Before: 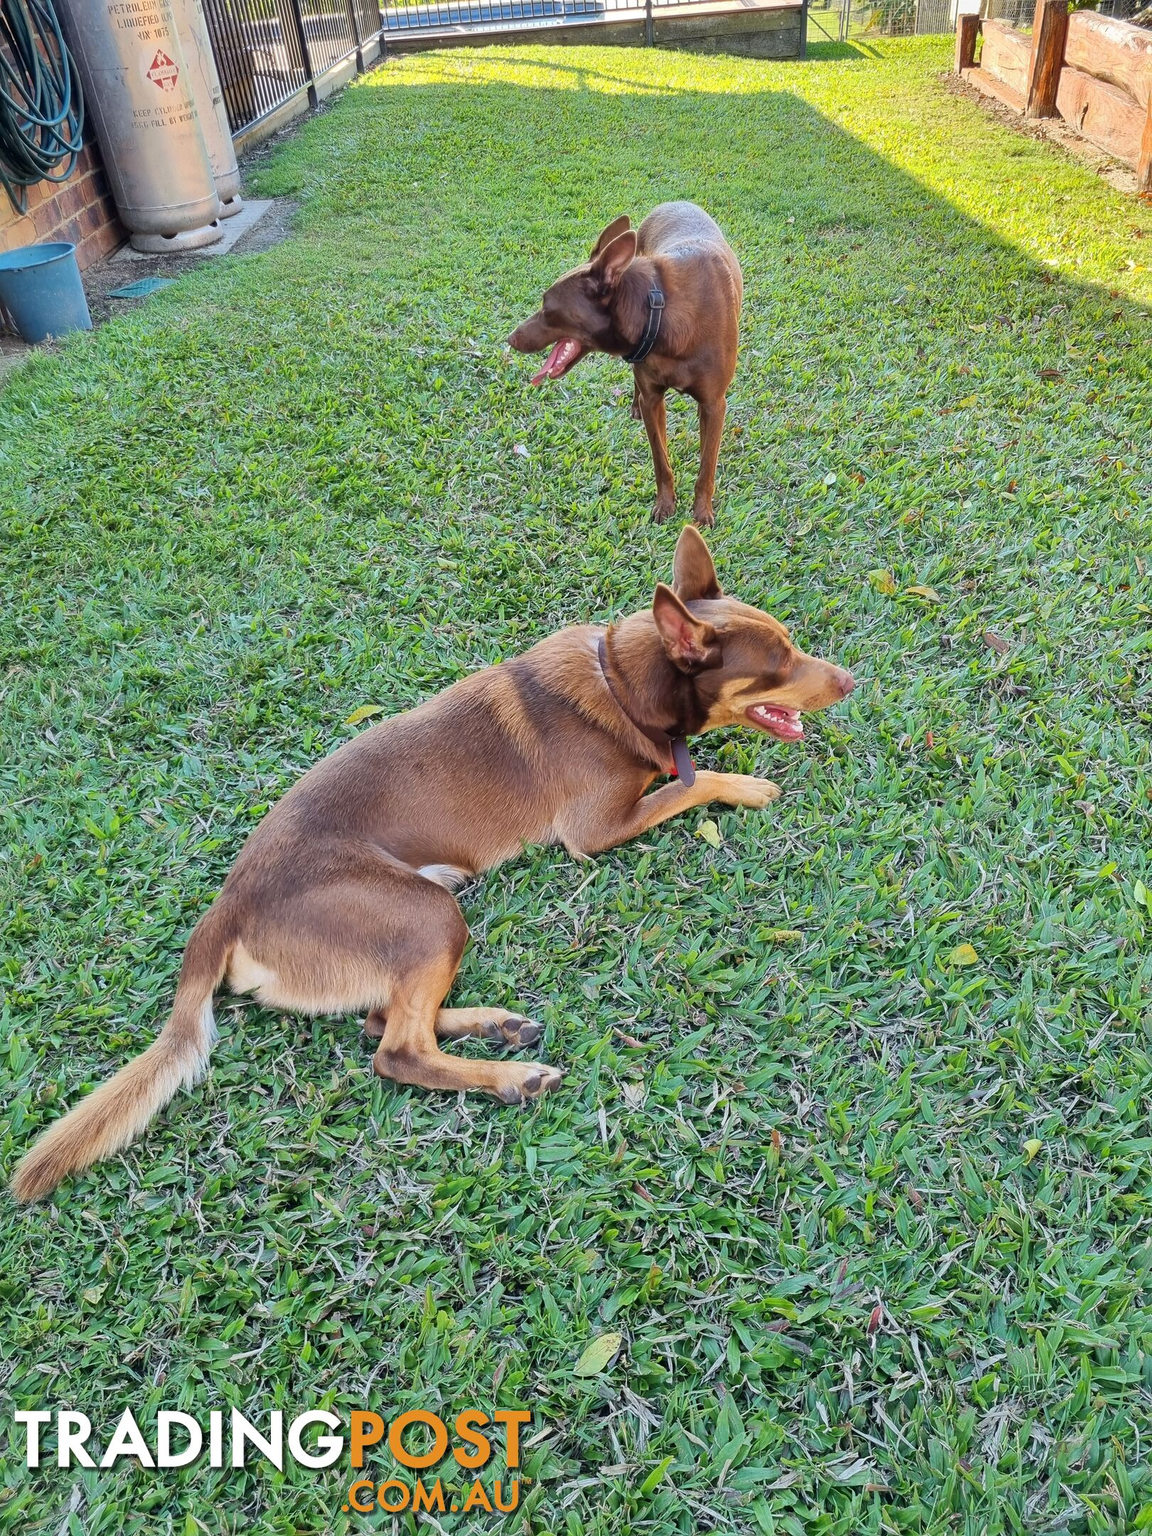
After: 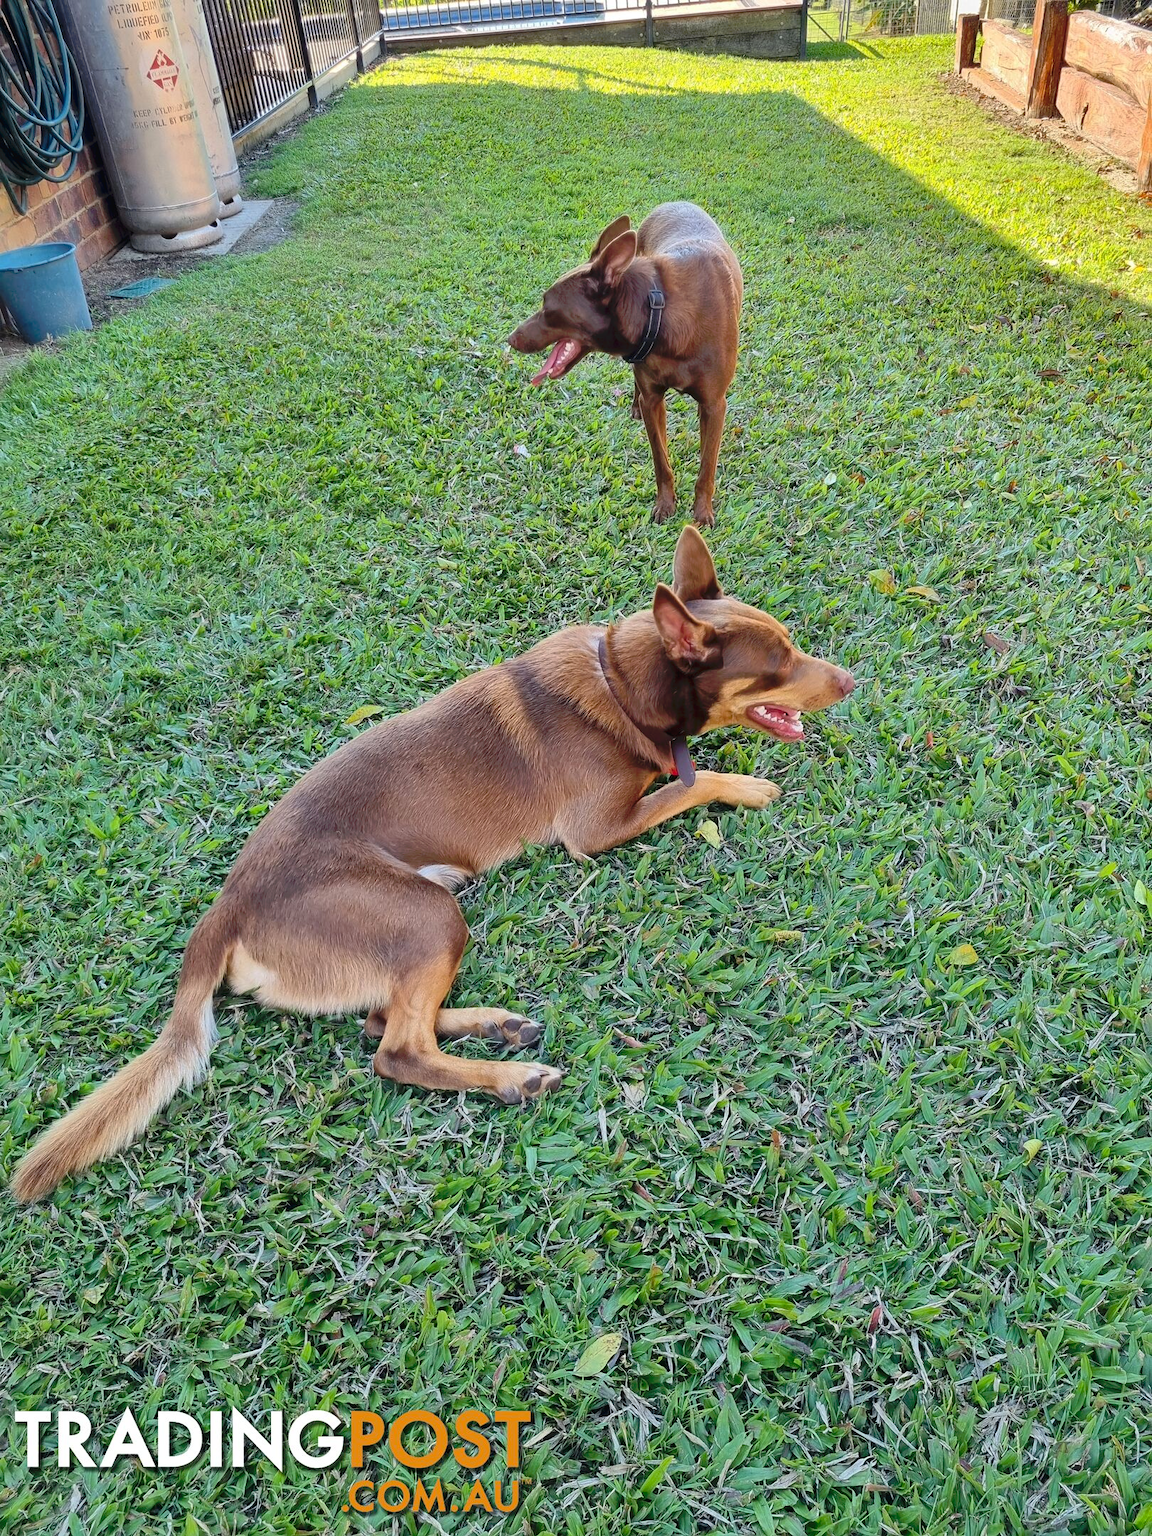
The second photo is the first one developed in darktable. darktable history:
tone curve: curves: ch0 [(0, 0) (0.003, 0.026) (0.011, 0.024) (0.025, 0.022) (0.044, 0.031) (0.069, 0.067) (0.1, 0.094) (0.136, 0.102) (0.177, 0.14) (0.224, 0.189) (0.277, 0.238) (0.335, 0.325) (0.399, 0.379) (0.468, 0.453) (0.543, 0.528) (0.623, 0.609) (0.709, 0.695) (0.801, 0.793) (0.898, 0.898) (1, 1)], preserve colors none
